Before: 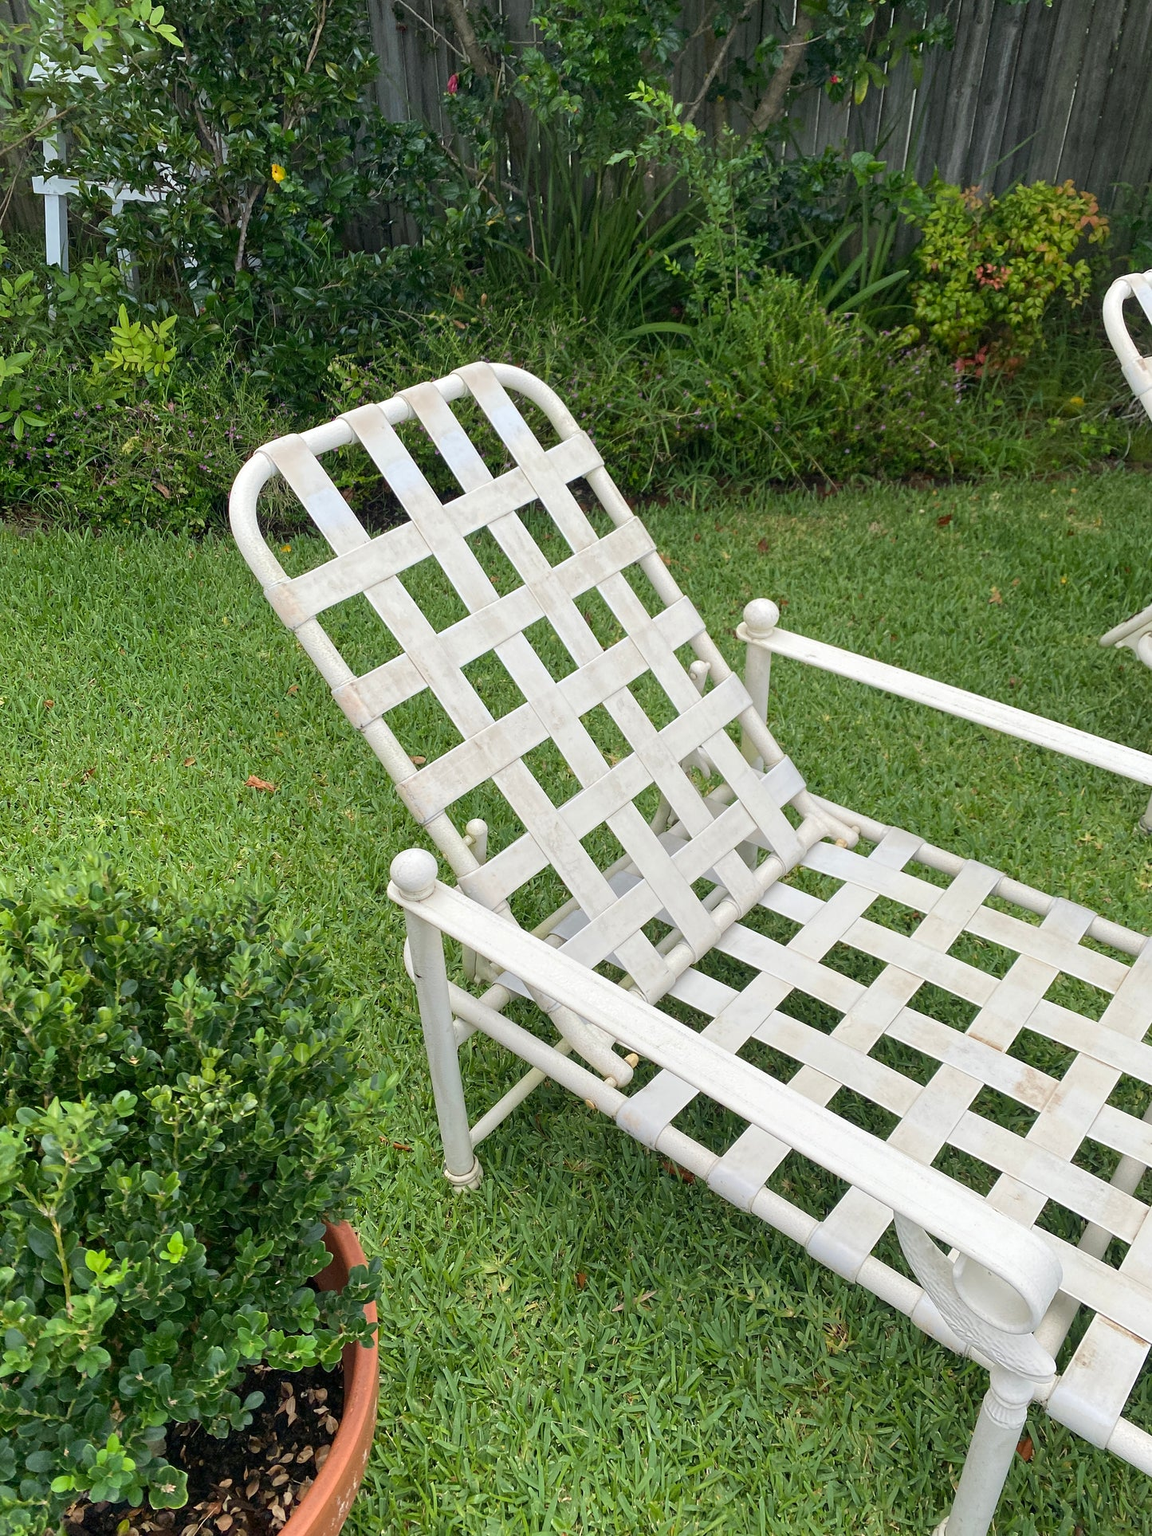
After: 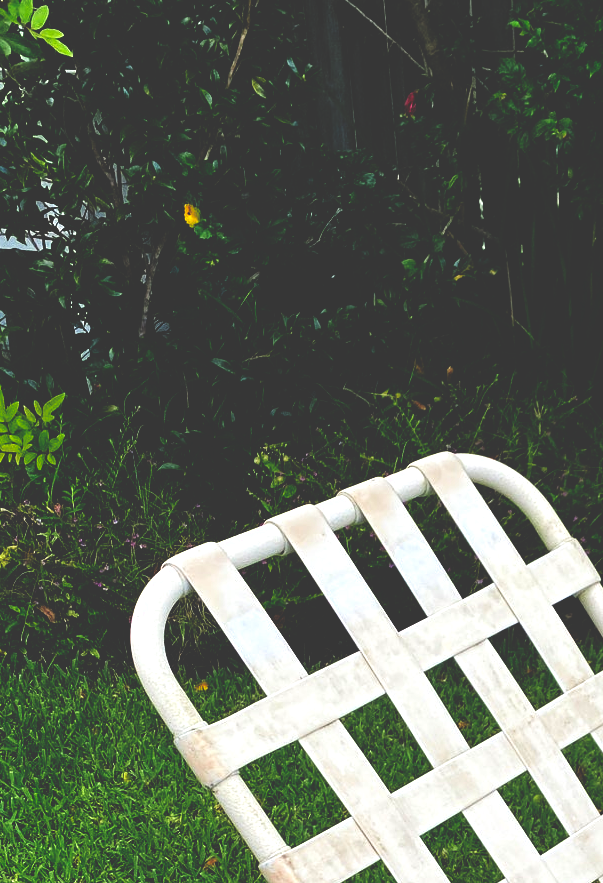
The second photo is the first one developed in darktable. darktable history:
crop and rotate: left 10.883%, top 0.111%, right 47.385%, bottom 54.047%
base curve: curves: ch0 [(0, 0.036) (0.083, 0.04) (0.804, 1)], preserve colors none
